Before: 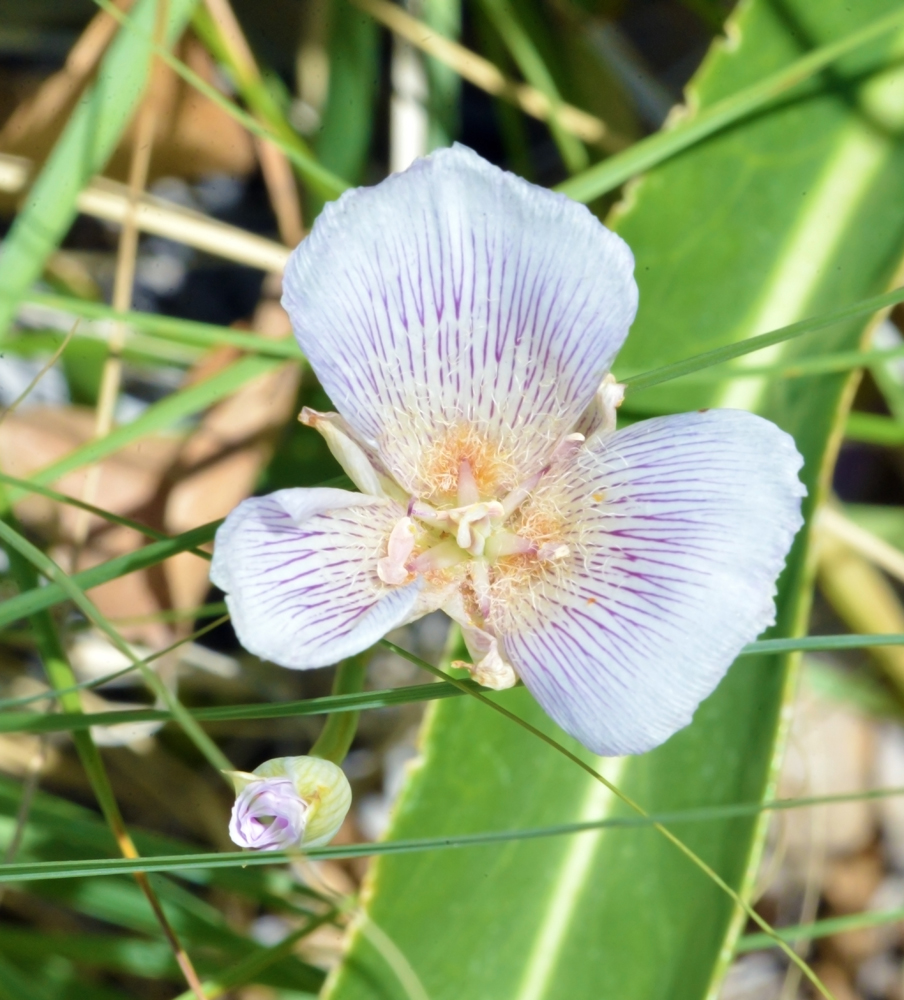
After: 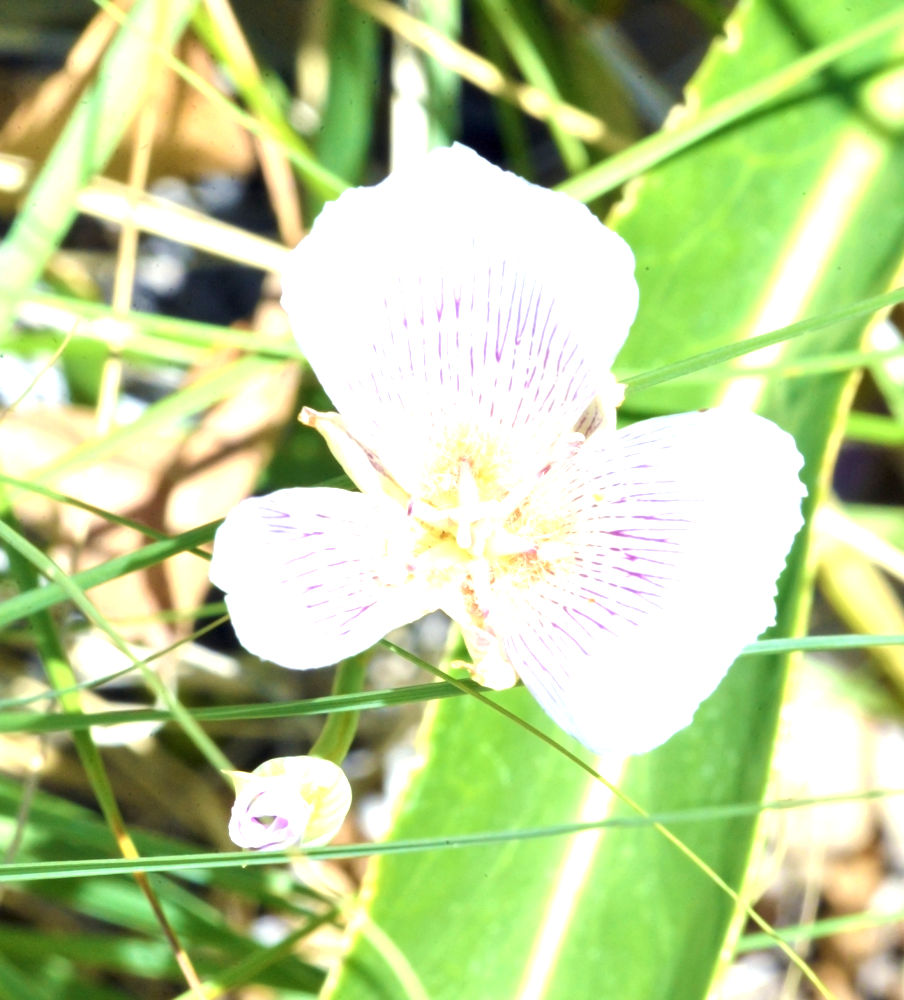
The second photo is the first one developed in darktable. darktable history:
local contrast: highlights 104%, shadows 98%, detail 119%, midtone range 0.2
exposure: black level correction 0, exposure 1.2 EV, compensate highlight preservation false
